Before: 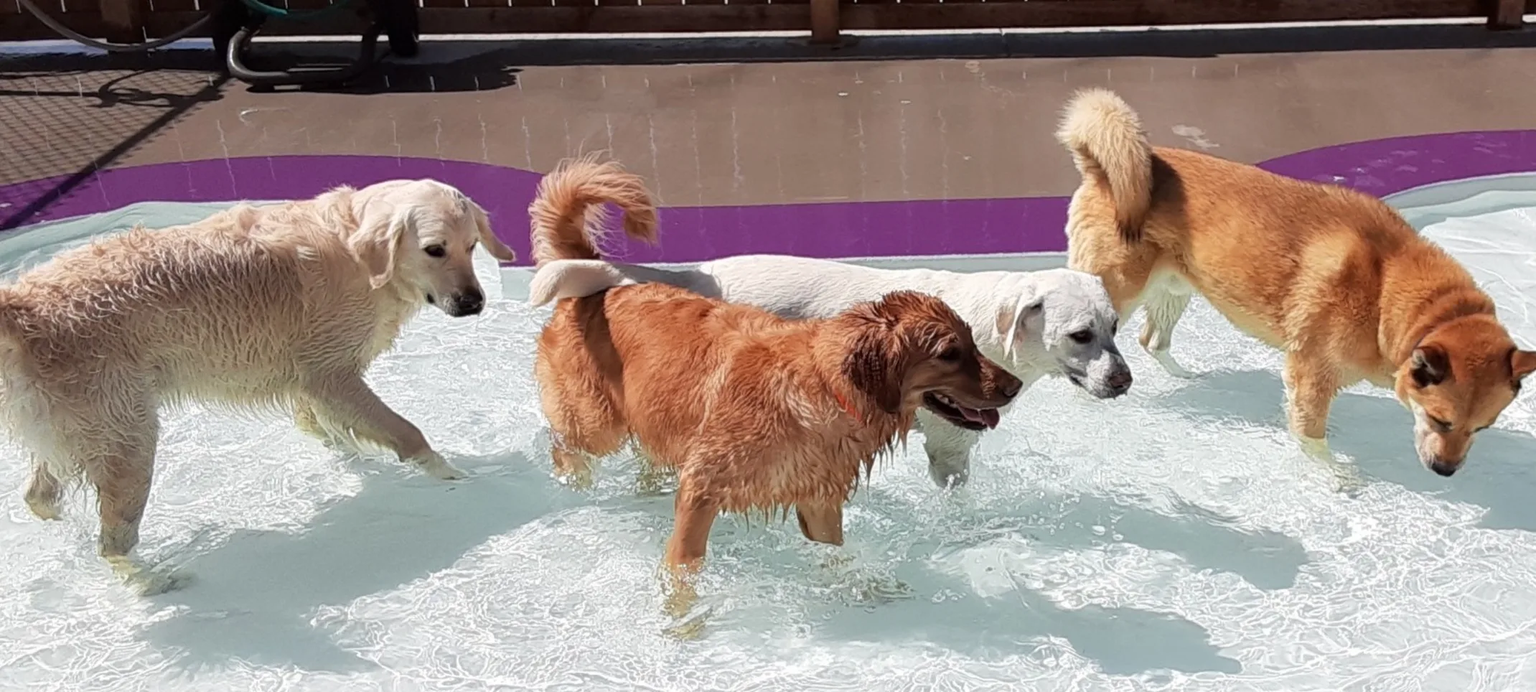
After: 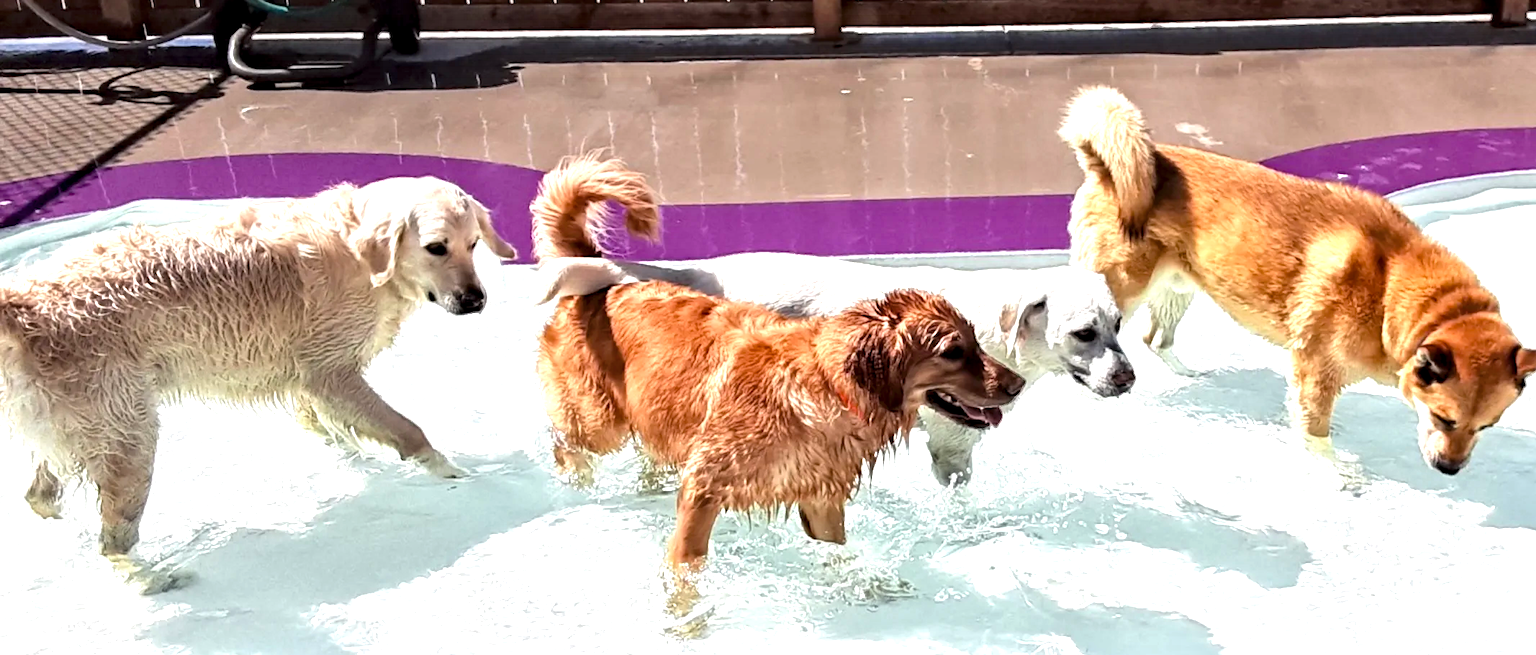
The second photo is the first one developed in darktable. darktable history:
exposure: black level correction 0, exposure 0.9 EV, compensate highlight preservation false
color zones: curves: ch0 [(0, 0.613) (0.01, 0.613) (0.245, 0.448) (0.498, 0.529) (0.642, 0.665) (0.879, 0.777) (0.99, 0.613)]; ch1 [(0, 0) (0.143, 0) (0.286, 0) (0.429, 0) (0.571, 0) (0.714, 0) (0.857, 0)], mix -93.41%
crop: top 0.448%, right 0.264%, bottom 5.045%
color balance rgb: linear chroma grading › global chroma 10%, perceptual saturation grading › global saturation 5%, perceptual brilliance grading › global brilliance 4%, global vibrance 7%, saturation formula JzAzBz (2021)
contrast equalizer: y [[0.511, 0.558, 0.631, 0.632, 0.559, 0.512], [0.5 ×6], [0.507, 0.559, 0.627, 0.644, 0.647, 0.647], [0 ×6], [0 ×6]]
